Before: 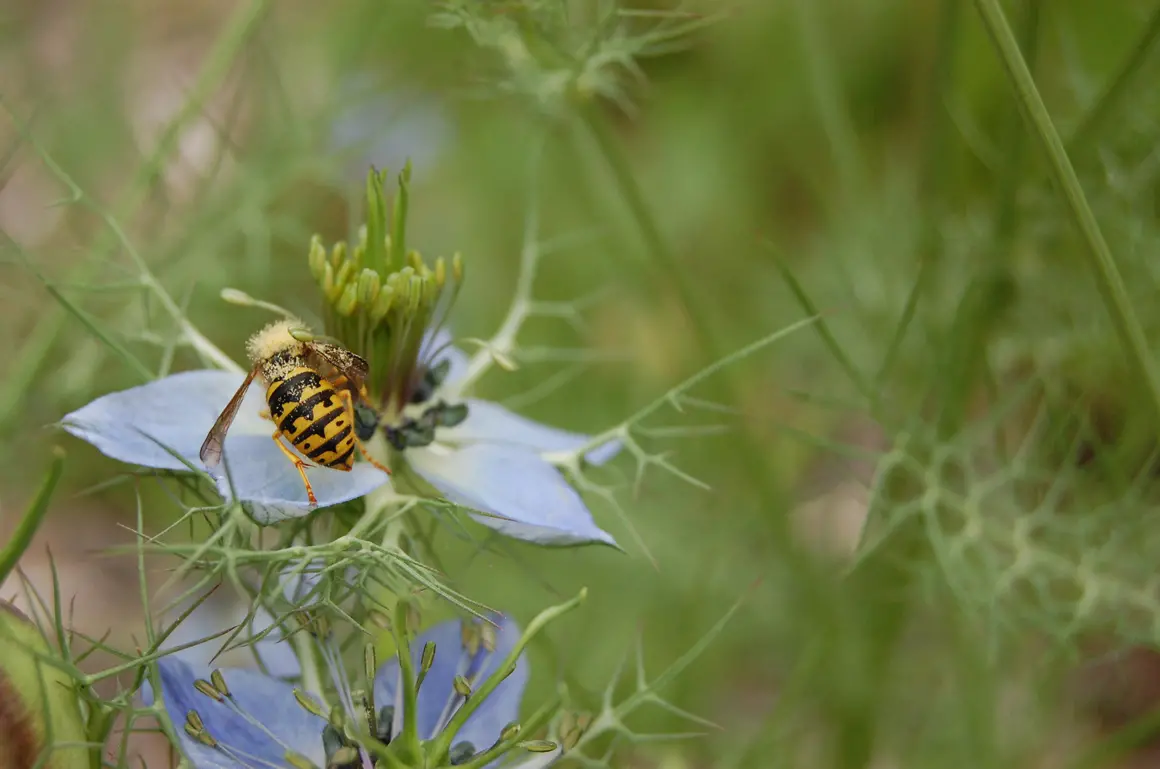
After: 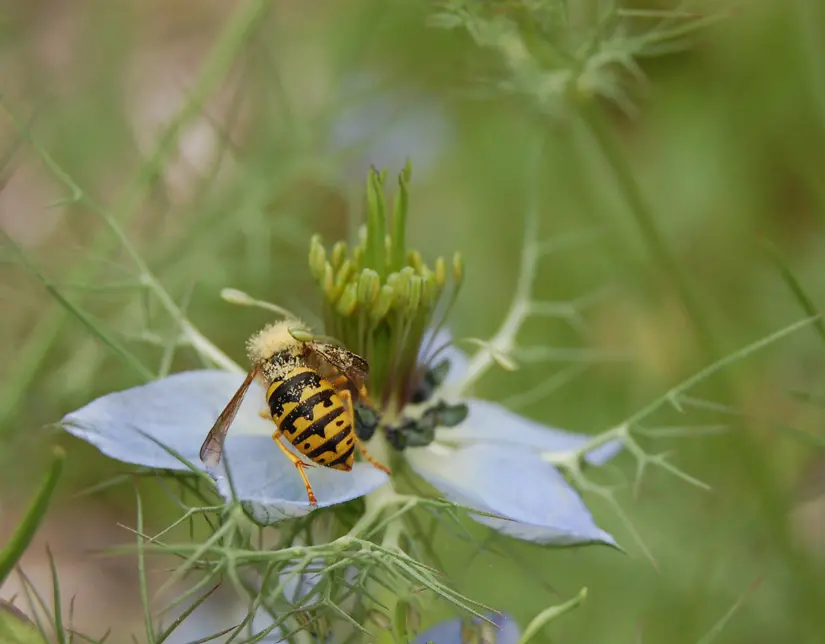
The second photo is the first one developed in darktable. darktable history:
crop: right 28.828%, bottom 16.129%
tone equalizer: edges refinement/feathering 500, mask exposure compensation -1.57 EV, preserve details no
